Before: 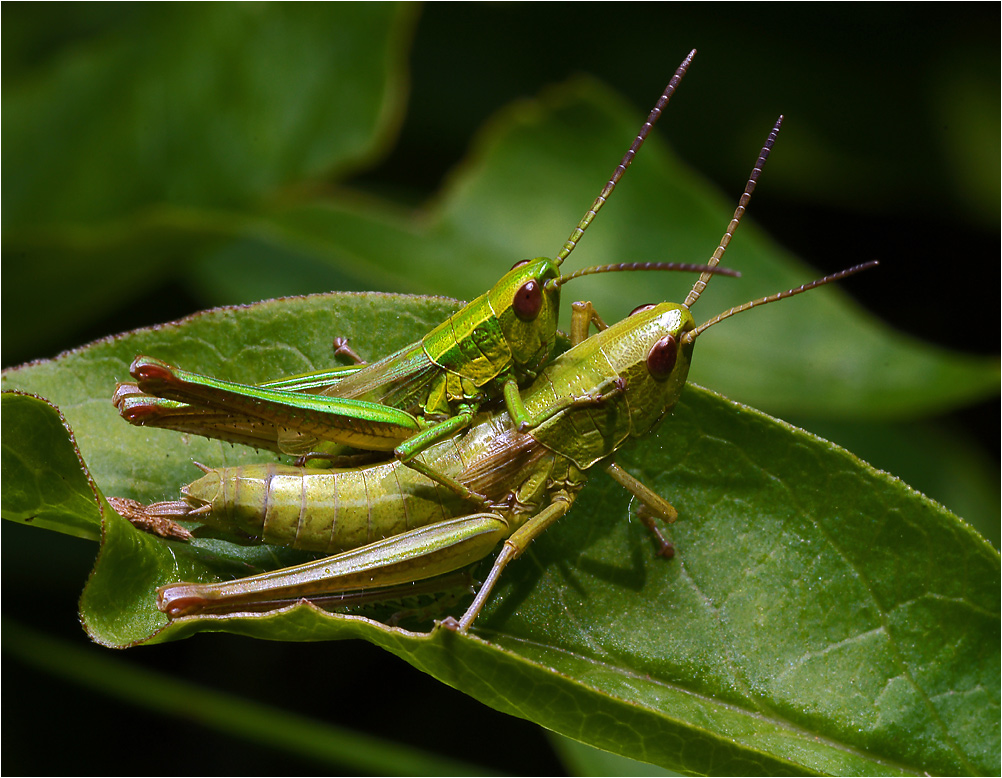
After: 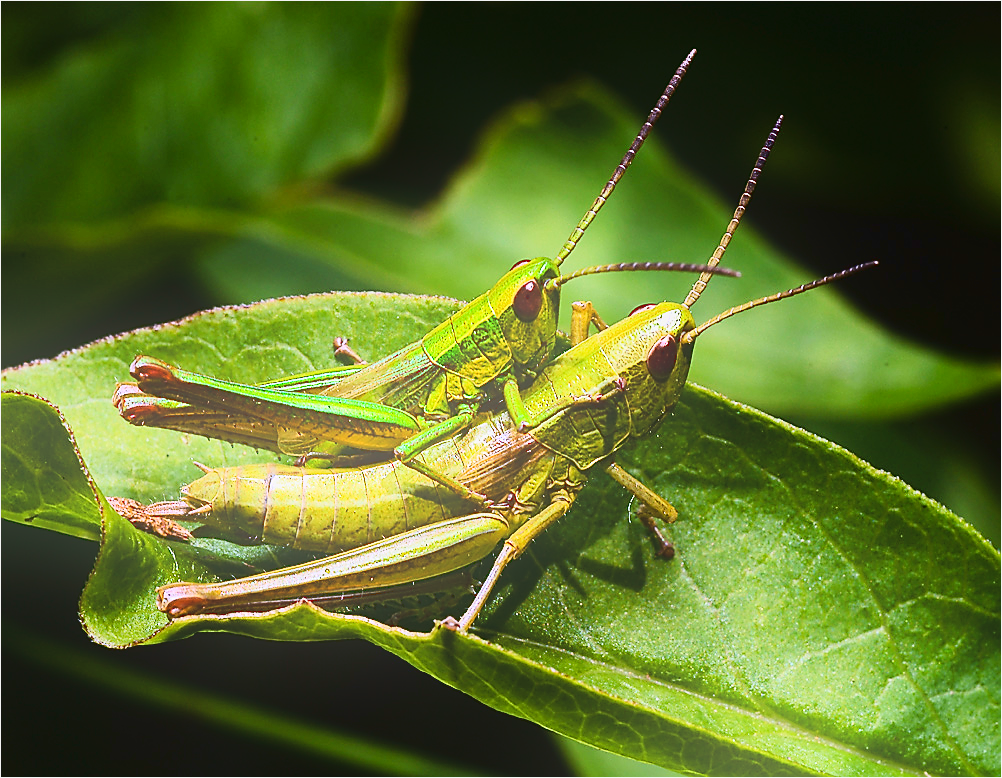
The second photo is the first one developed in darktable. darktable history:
sharpen: radius 1.4, amount 1.25, threshold 0.7
bloom: on, module defaults
tone curve: curves: ch0 [(0, 0.026) (0.155, 0.133) (0.272, 0.34) (0.434, 0.625) (0.676, 0.871) (0.994, 0.955)], color space Lab, linked channels, preserve colors none
